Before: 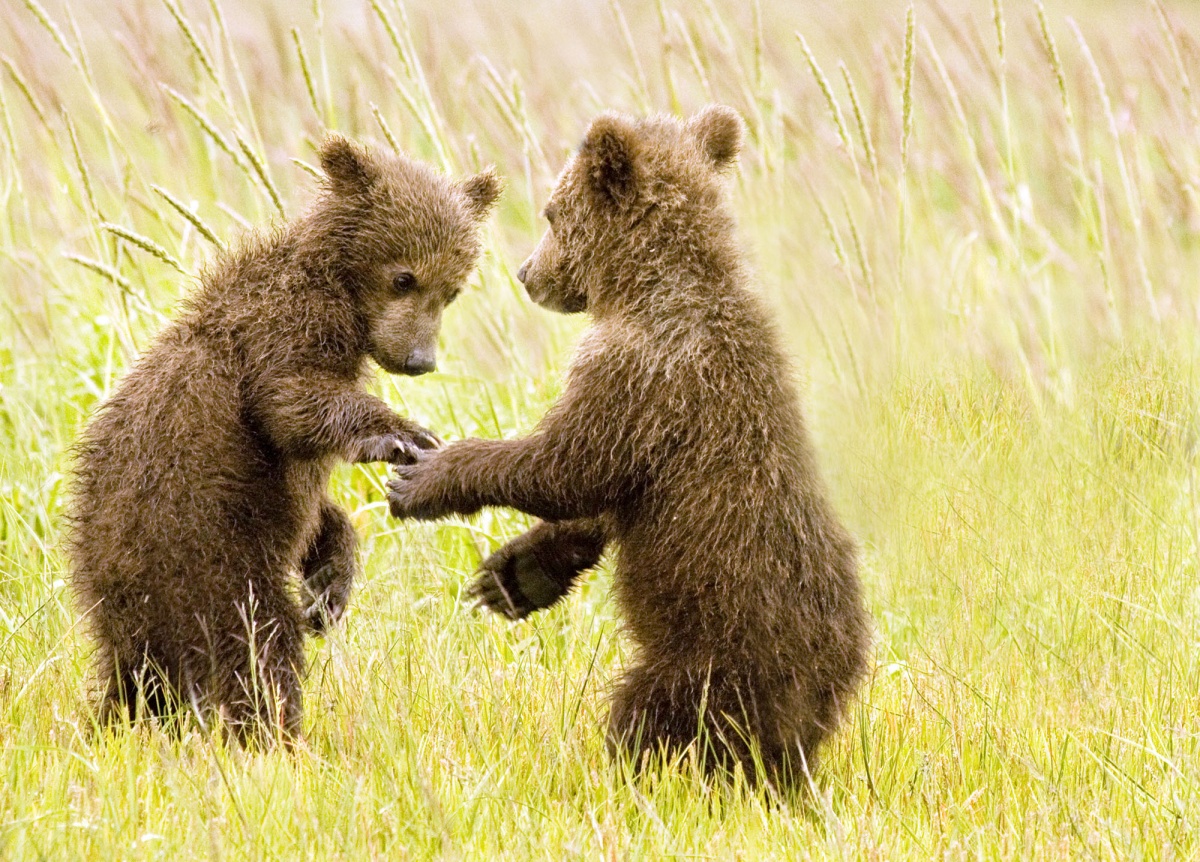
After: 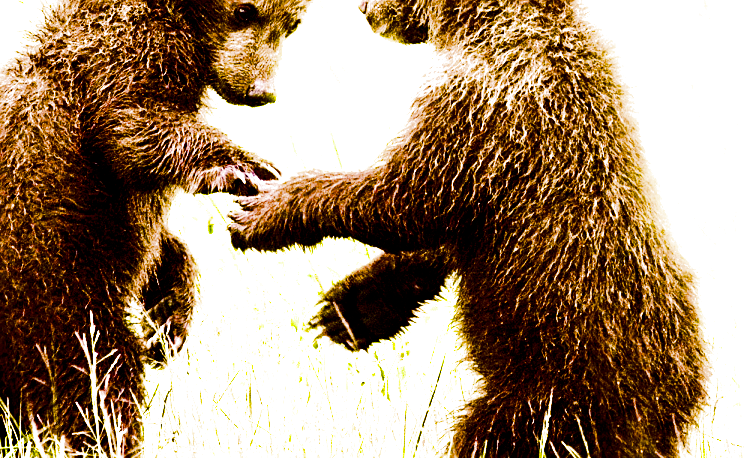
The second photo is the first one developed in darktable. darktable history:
contrast brightness saturation: contrast 0.09, brightness -0.59, saturation 0.17
color balance rgb: linear chroma grading › global chroma 20%, perceptual saturation grading › global saturation 65%, perceptual saturation grading › highlights 60%, perceptual saturation grading › mid-tones 50%, perceptual saturation grading › shadows 50%, perceptual brilliance grading › global brilliance 30%, perceptual brilliance grading › highlights 50%, perceptual brilliance grading › mid-tones 50%, perceptual brilliance grading › shadows -22%, global vibrance 20%
crop: left 13.312%, top 31.28%, right 24.627%, bottom 15.582%
filmic rgb: black relative exposure -5 EV, hardness 2.88, contrast 1.3, highlights saturation mix -30%
sharpen: on, module defaults
